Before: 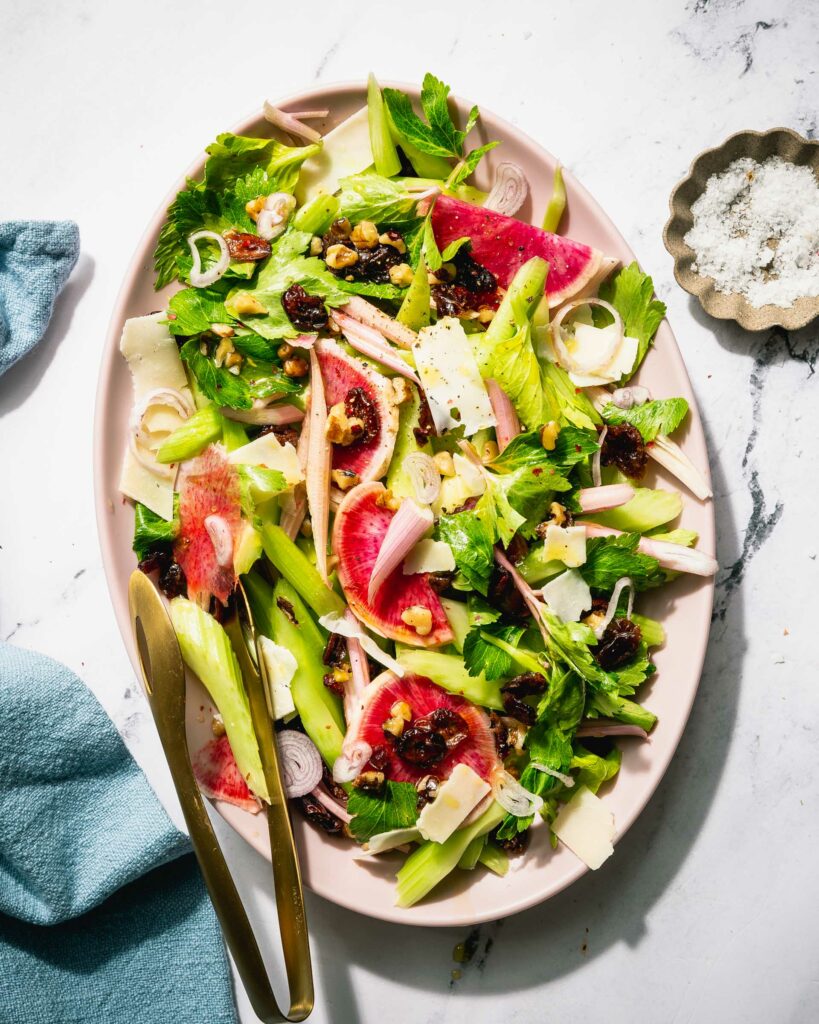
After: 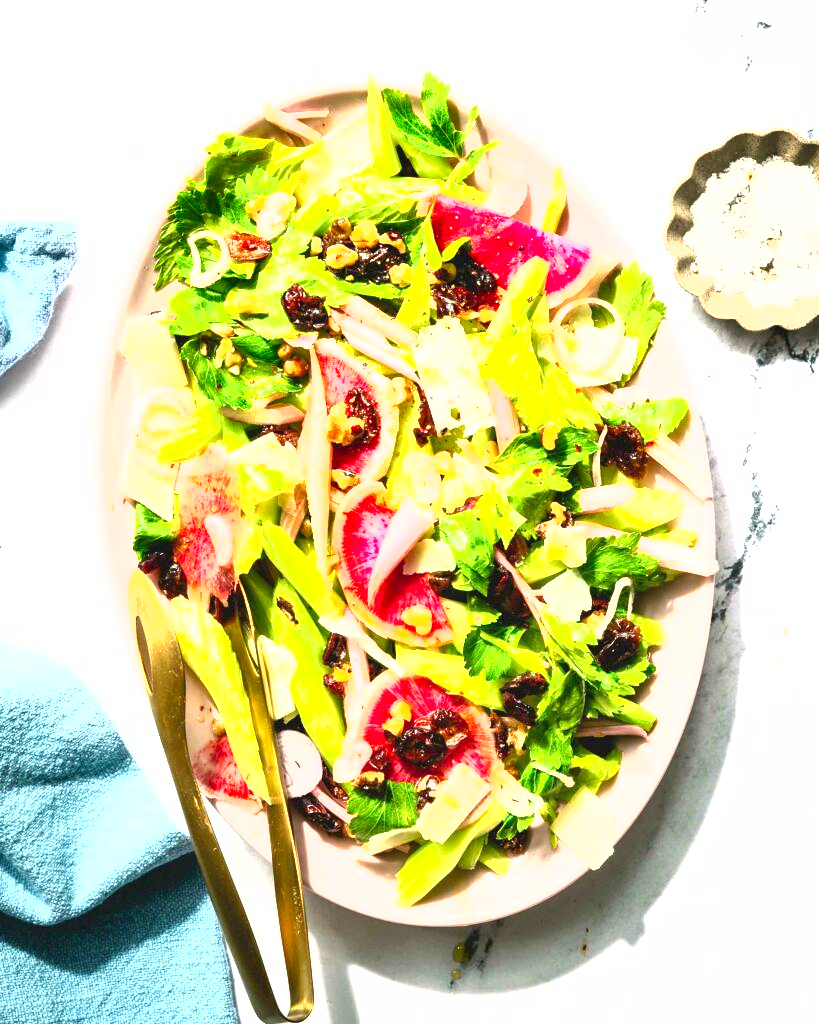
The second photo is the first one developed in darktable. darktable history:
exposure: black level correction 0, exposure 1.9 EV, compensate highlight preservation false
shadows and highlights: shadows 29.32, highlights -29.32, low approximation 0.01, soften with gaussian
